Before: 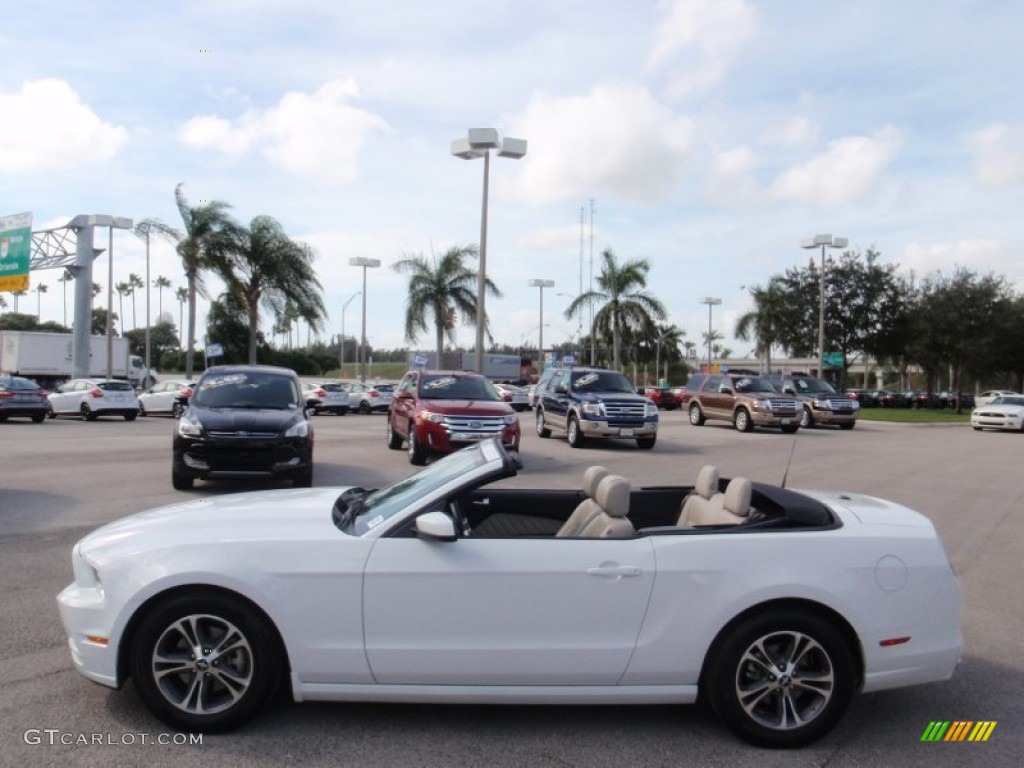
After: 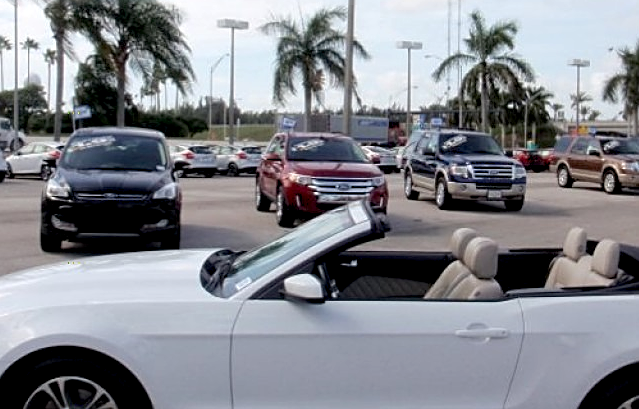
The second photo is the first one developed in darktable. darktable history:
local contrast: highlights 105%, shadows 100%, detail 120%, midtone range 0.2
sharpen: on, module defaults
crop: left 12.957%, top 31.037%, right 24.639%, bottom 15.591%
color balance rgb: global offset › luminance -0.854%, perceptual saturation grading › global saturation 0.7%
